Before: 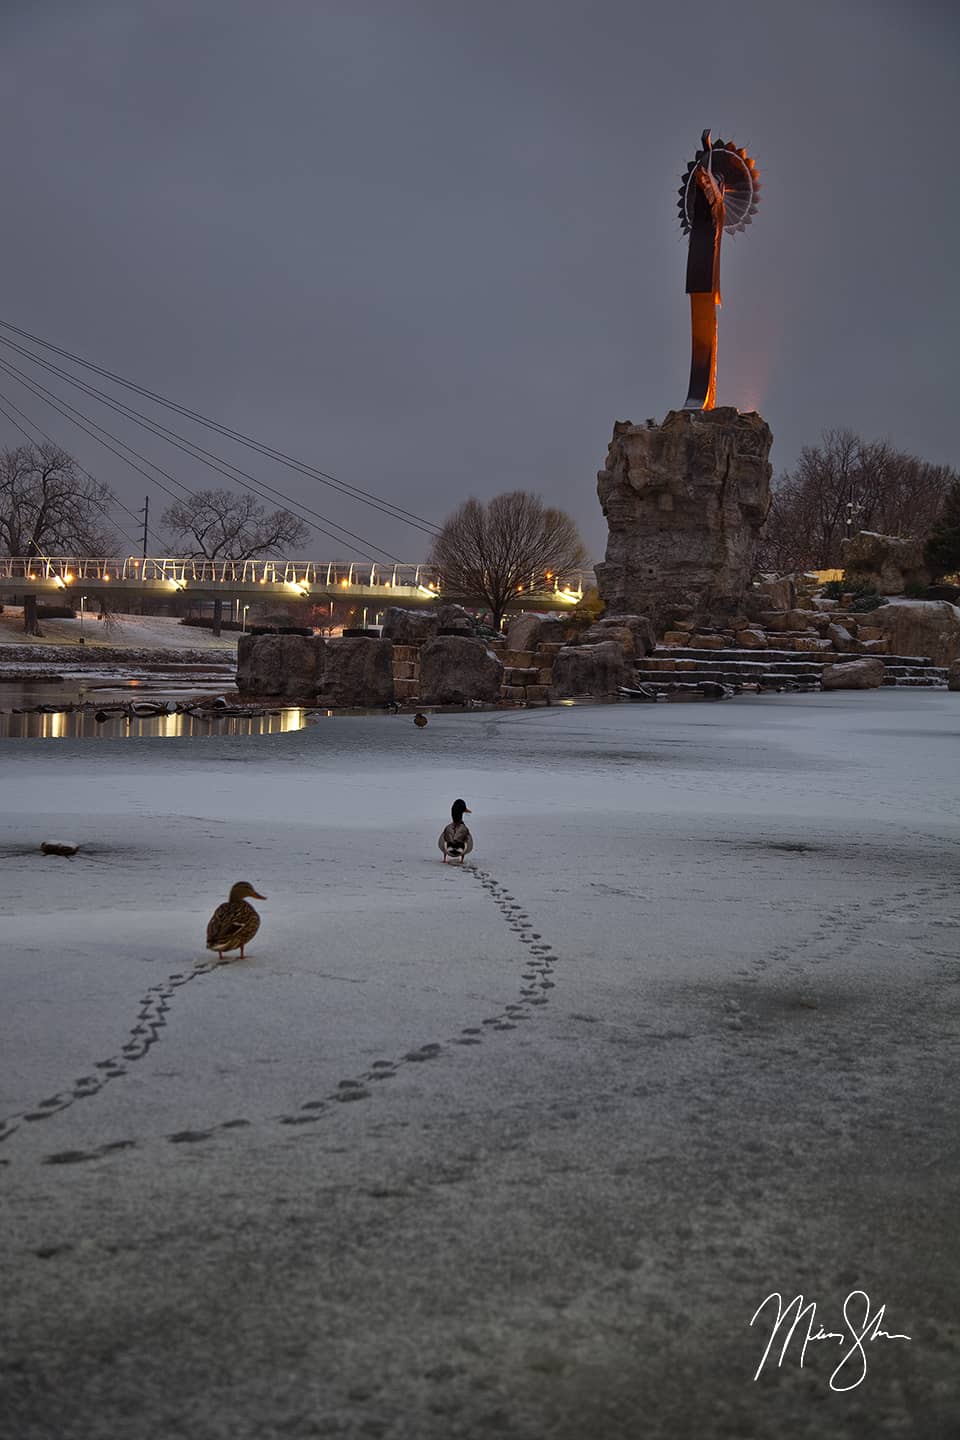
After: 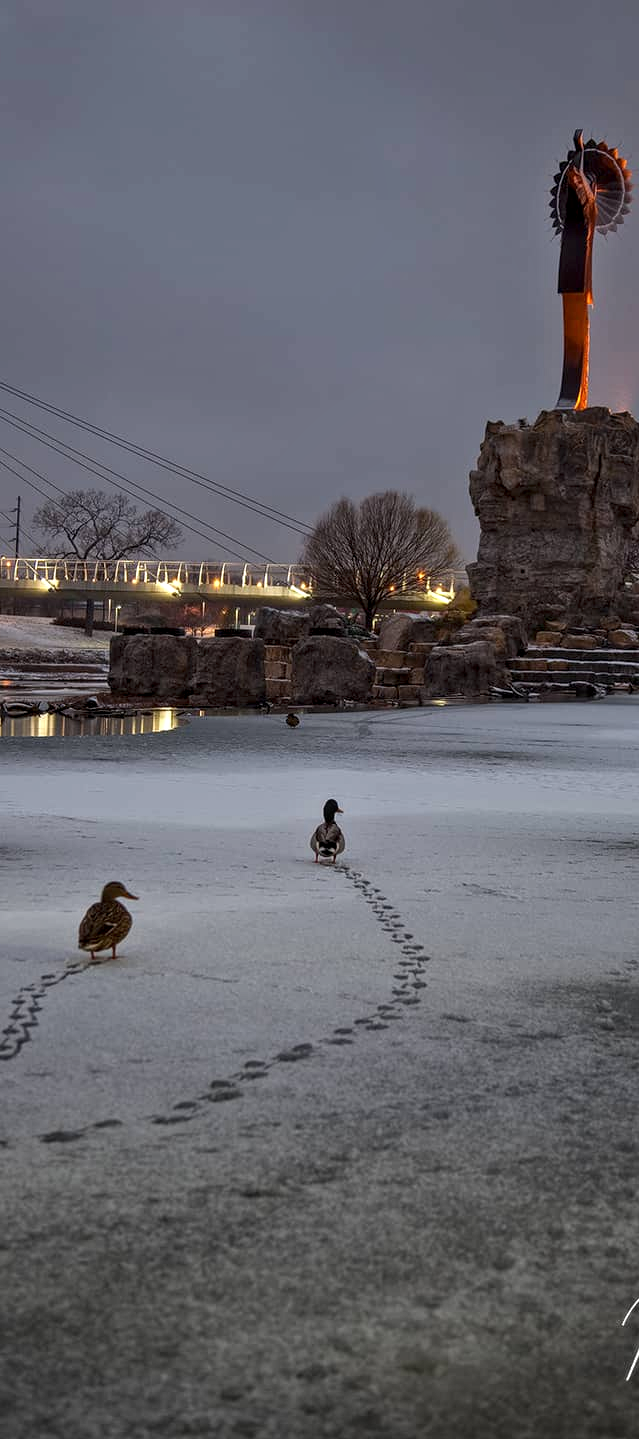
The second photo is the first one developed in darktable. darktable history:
exposure: exposure 0.21 EV, compensate highlight preservation false
crop and rotate: left 13.366%, right 20.058%
local contrast: detail 130%
